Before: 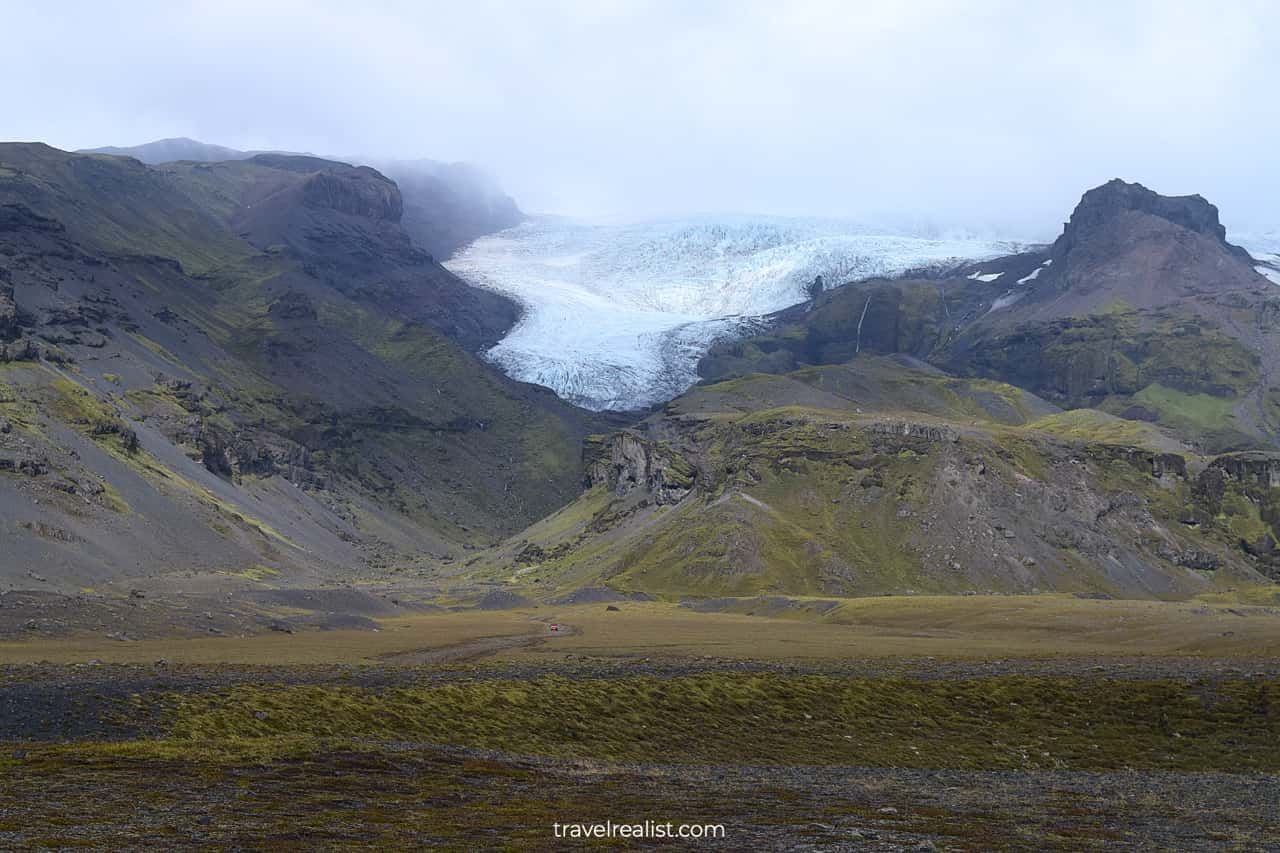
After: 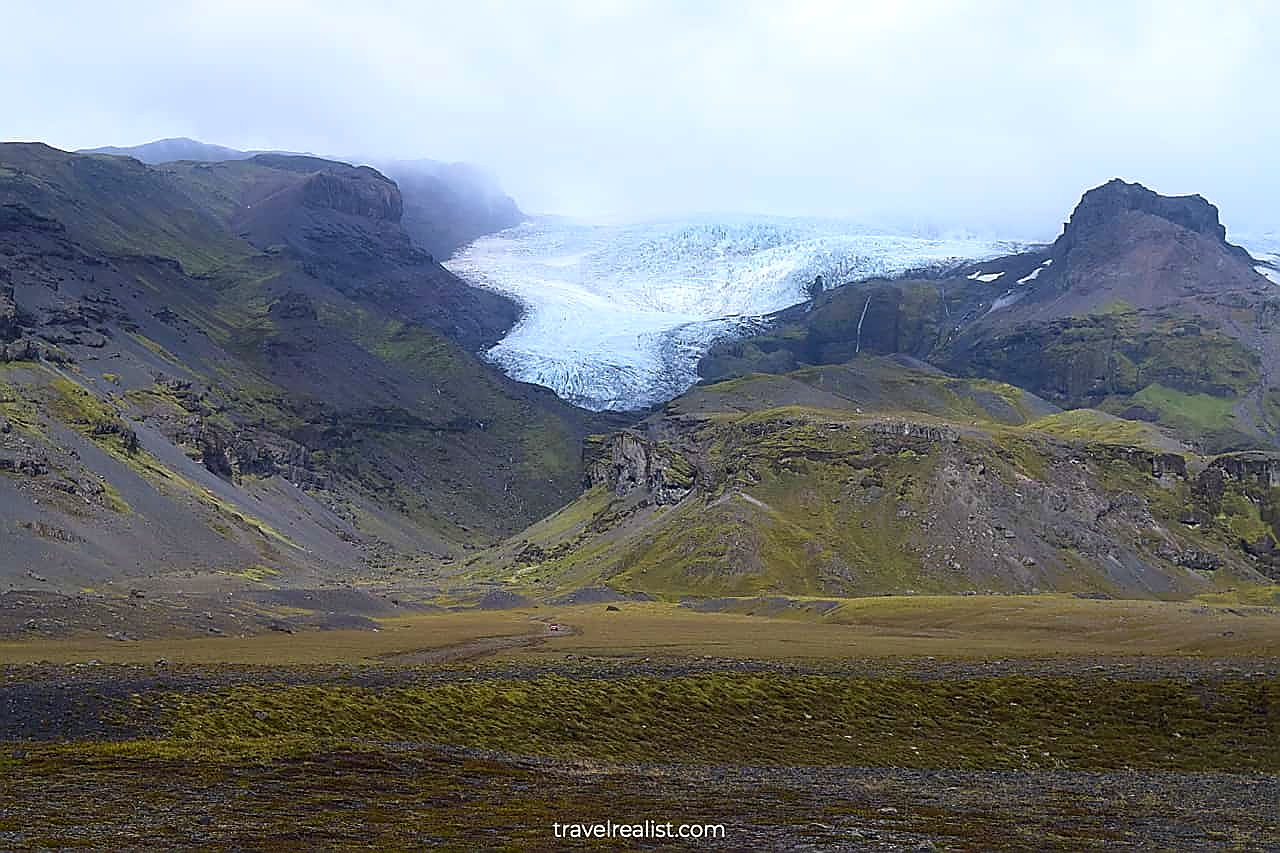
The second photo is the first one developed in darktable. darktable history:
sharpen: radius 1.4, amount 1.25, threshold 0.7
color balance: lift [1, 1, 0.999, 1.001], gamma [1, 1.003, 1.005, 0.995], gain [1, 0.992, 0.988, 1.012], contrast 5%, output saturation 110%
velvia: strength 15%
